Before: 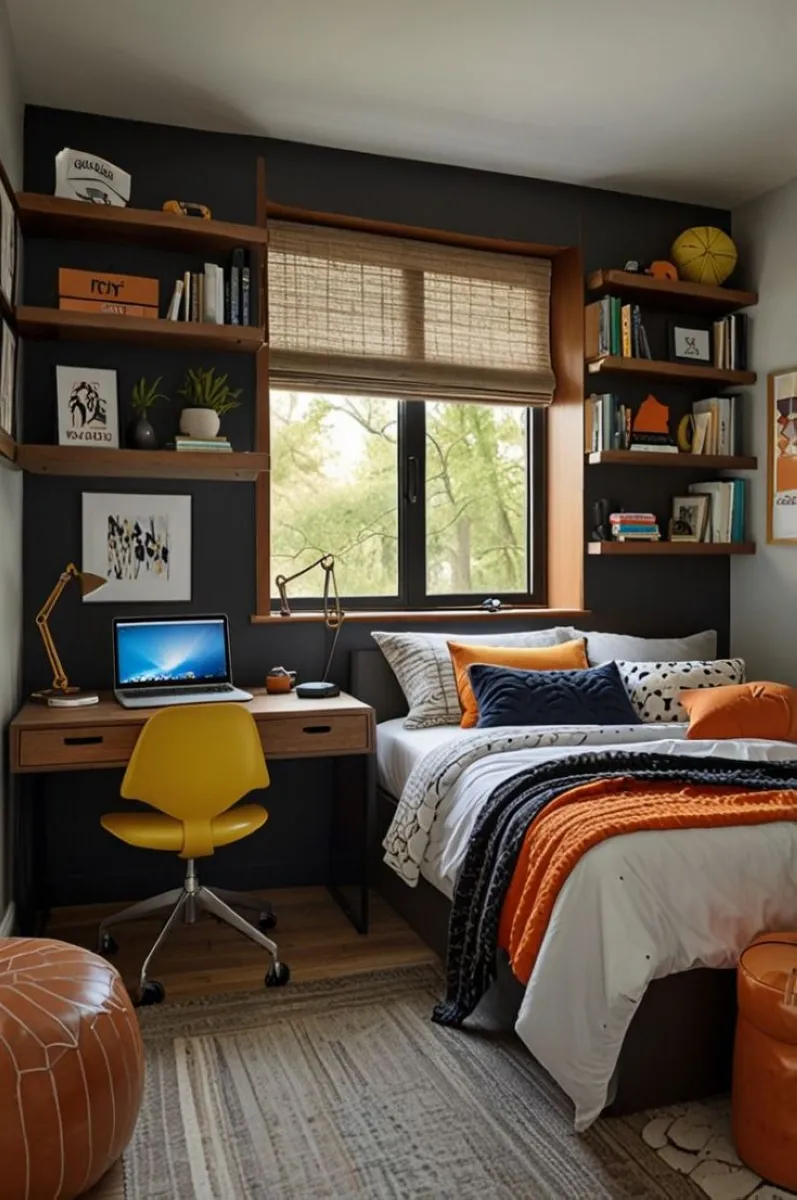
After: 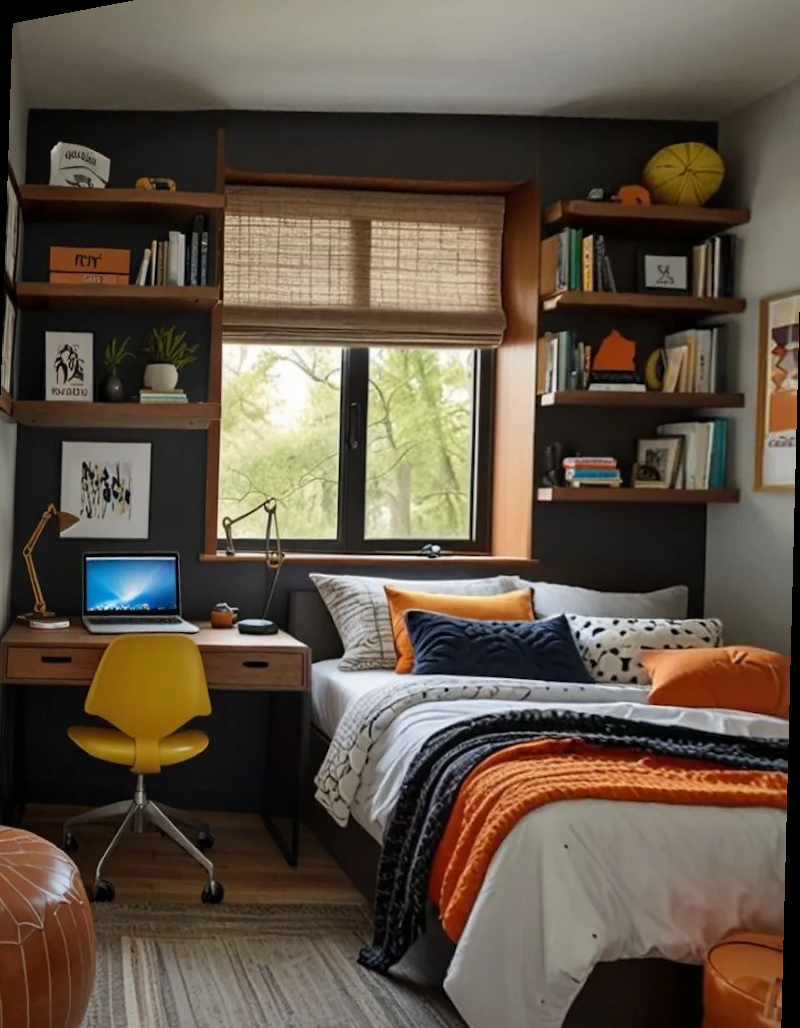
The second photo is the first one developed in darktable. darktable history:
rotate and perspective: rotation 1.69°, lens shift (vertical) -0.023, lens shift (horizontal) -0.291, crop left 0.025, crop right 0.988, crop top 0.092, crop bottom 0.842
exposure: compensate highlight preservation false
